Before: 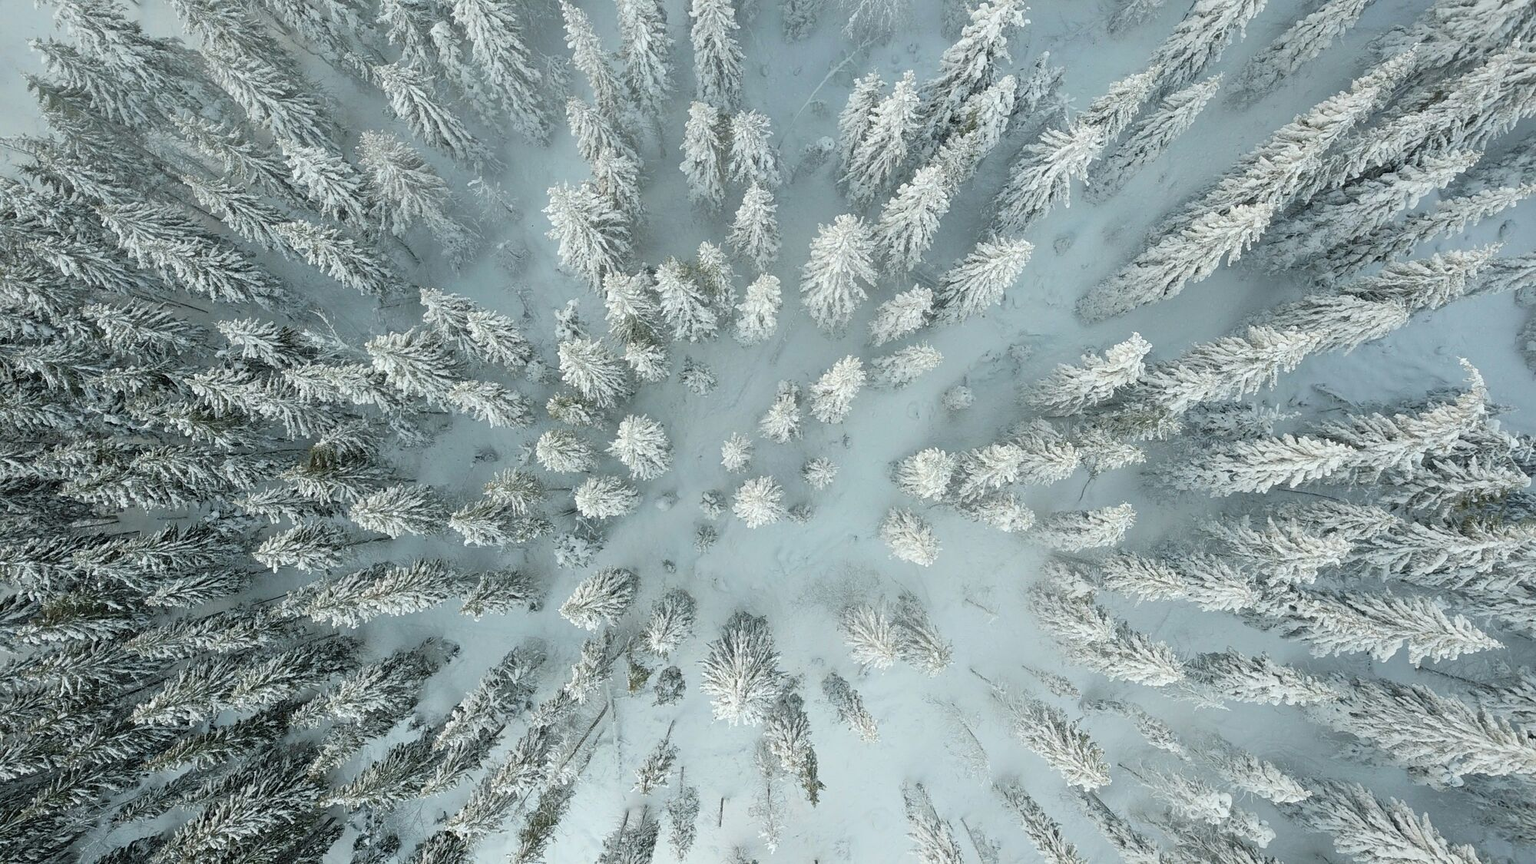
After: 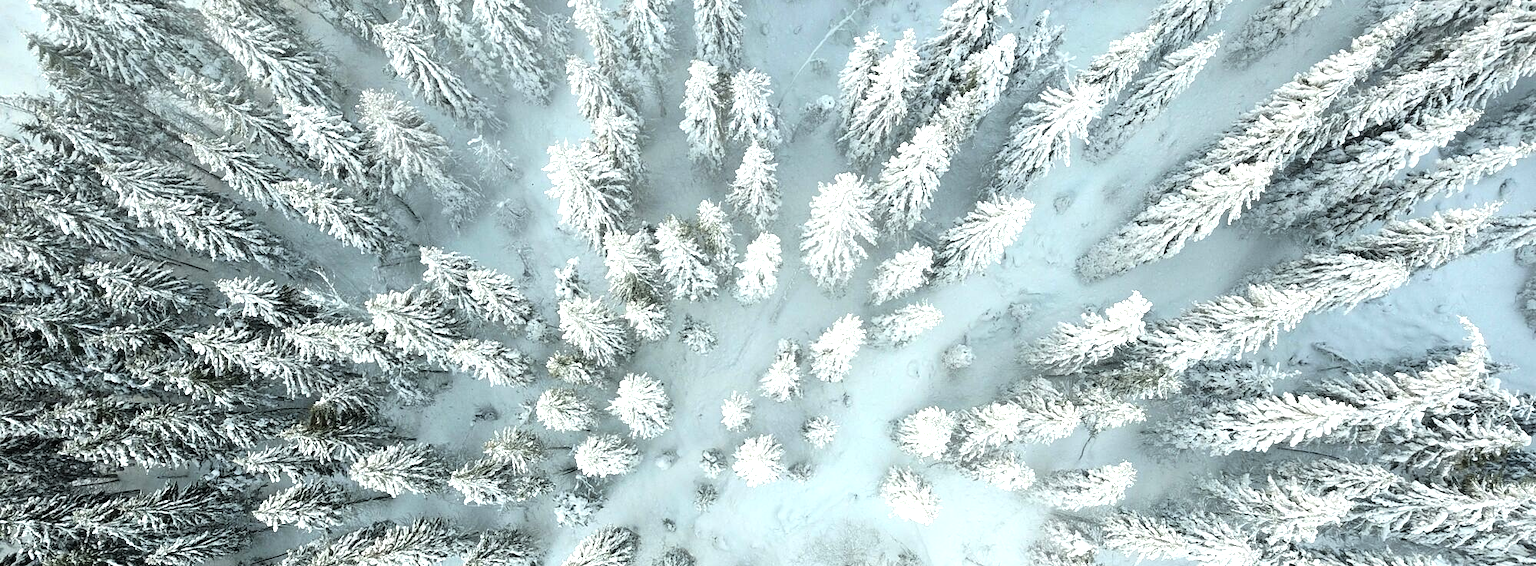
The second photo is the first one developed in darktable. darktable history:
crop and rotate: top 4.848%, bottom 29.503%
exposure: compensate highlight preservation false
tone equalizer: -8 EV -1.08 EV, -7 EV -1.01 EV, -6 EV -0.867 EV, -5 EV -0.578 EV, -3 EV 0.578 EV, -2 EV 0.867 EV, -1 EV 1.01 EV, +0 EV 1.08 EV, edges refinement/feathering 500, mask exposure compensation -1.57 EV, preserve details no
